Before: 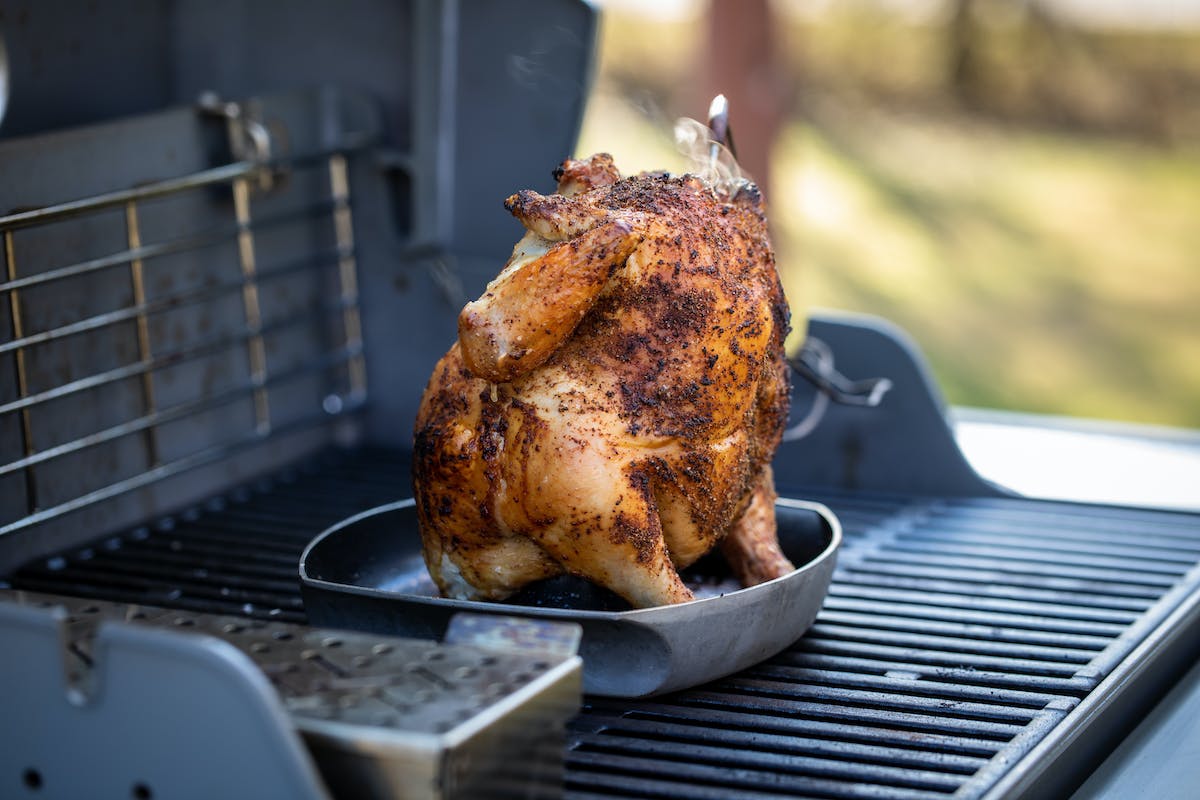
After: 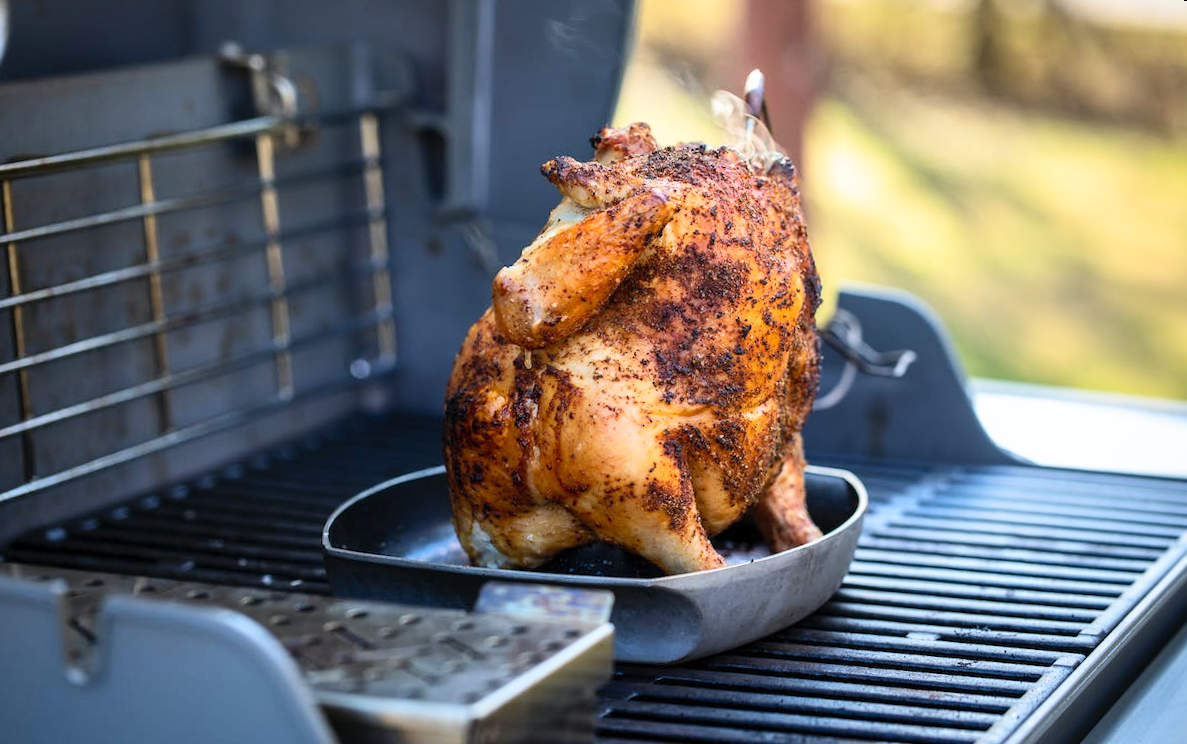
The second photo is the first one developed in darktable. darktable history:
contrast brightness saturation: contrast 0.2, brightness 0.16, saturation 0.22
rotate and perspective: rotation 0.679°, lens shift (horizontal) 0.136, crop left 0.009, crop right 0.991, crop top 0.078, crop bottom 0.95
shadows and highlights: radius 337.17, shadows 29.01, soften with gaussian
